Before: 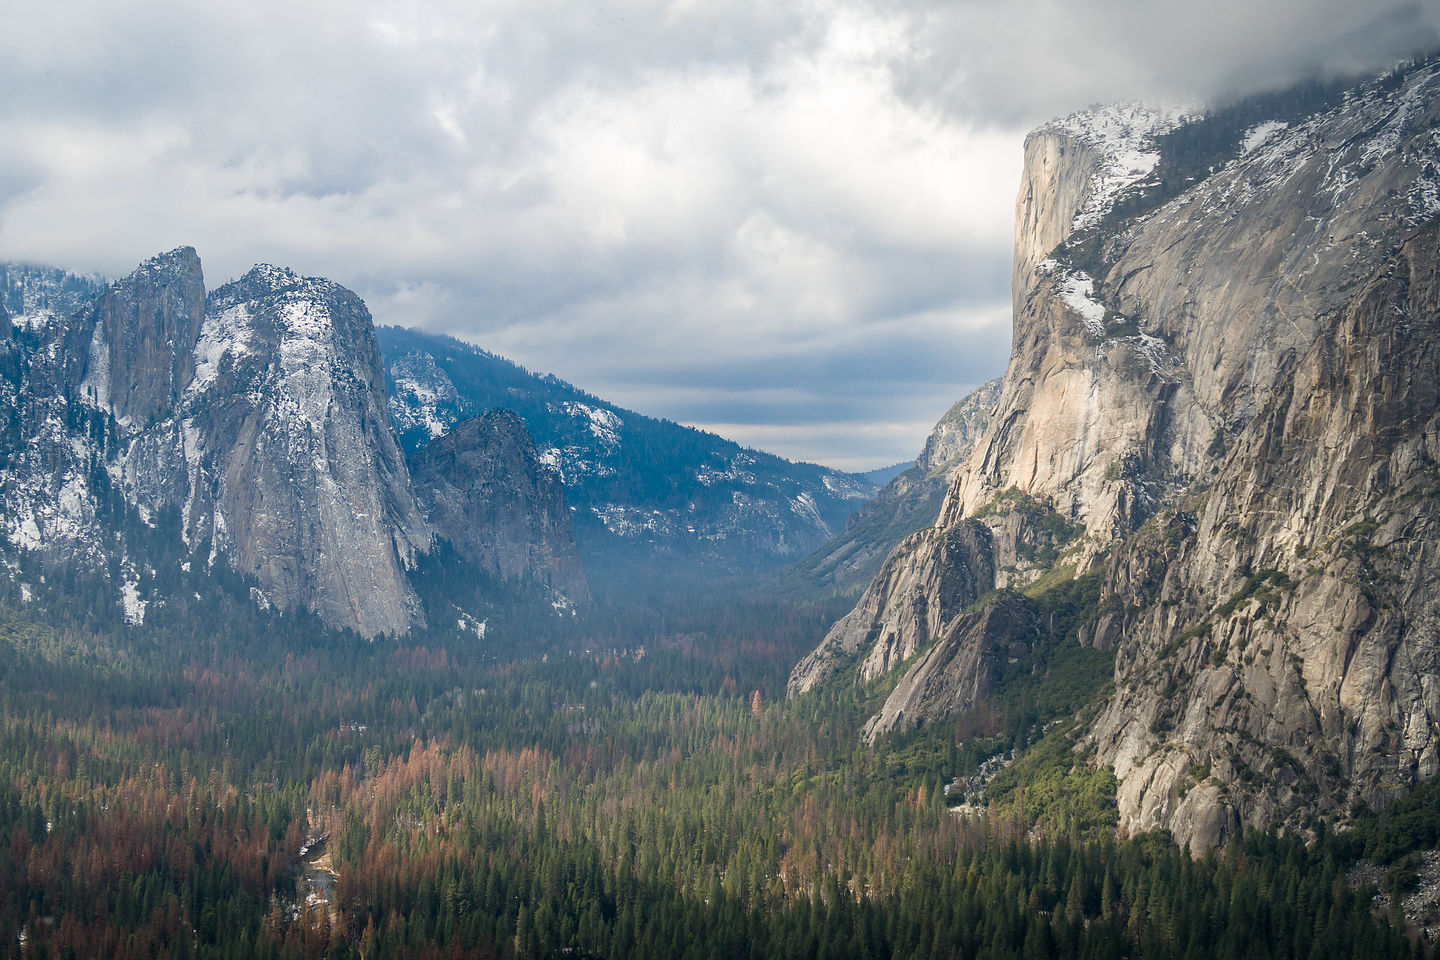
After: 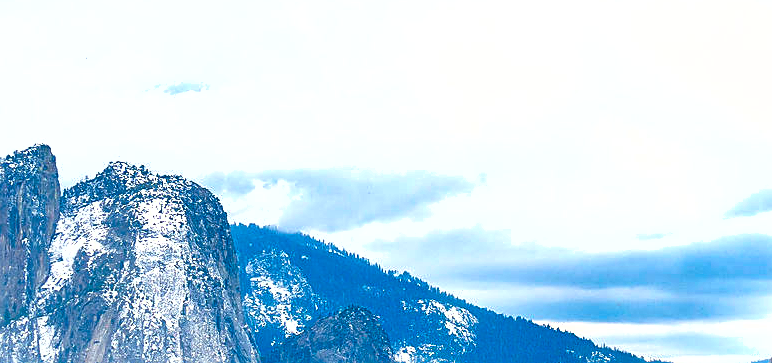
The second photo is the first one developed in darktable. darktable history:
crop: left 10.121%, top 10.631%, right 36.218%, bottom 51.526%
haze removal: strength -0.1, adaptive false
color balance rgb: perceptual saturation grading › global saturation 25%, perceptual brilliance grading › mid-tones 10%, perceptual brilliance grading › shadows 15%, global vibrance 20%
exposure: black level correction 0.001, exposure 0.955 EV, compensate exposure bias true, compensate highlight preservation false
sharpen: on, module defaults
shadows and highlights: radius 108.52, shadows 23.73, highlights -59.32, low approximation 0.01, soften with gaussian
contrast brightness saturation: contrast 0.04, saturation 0.16
